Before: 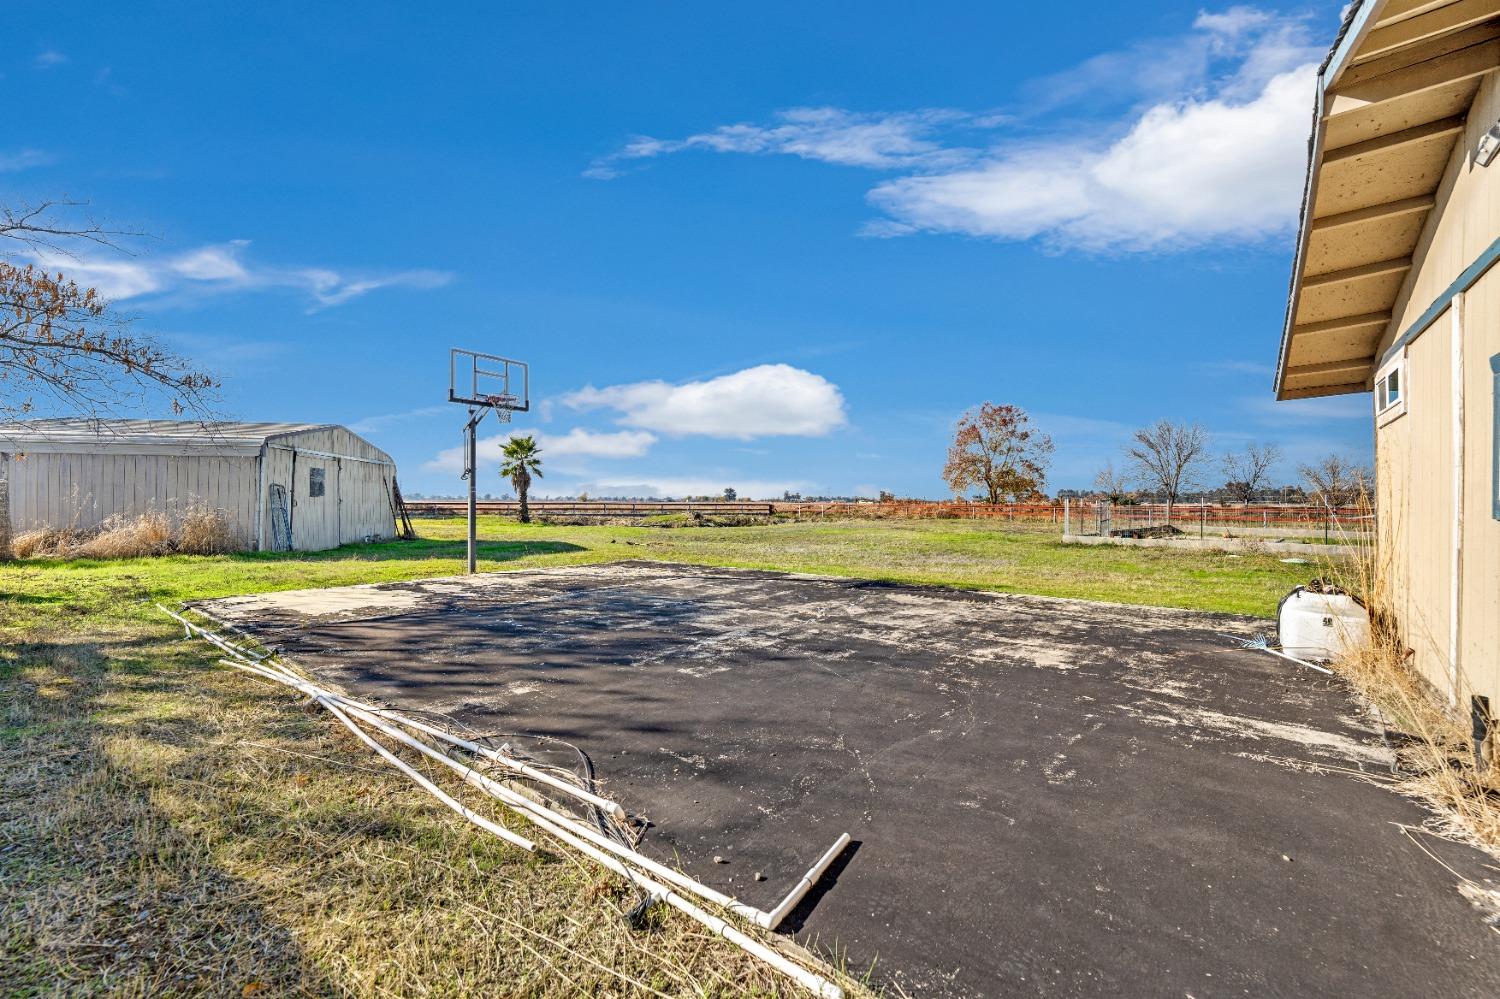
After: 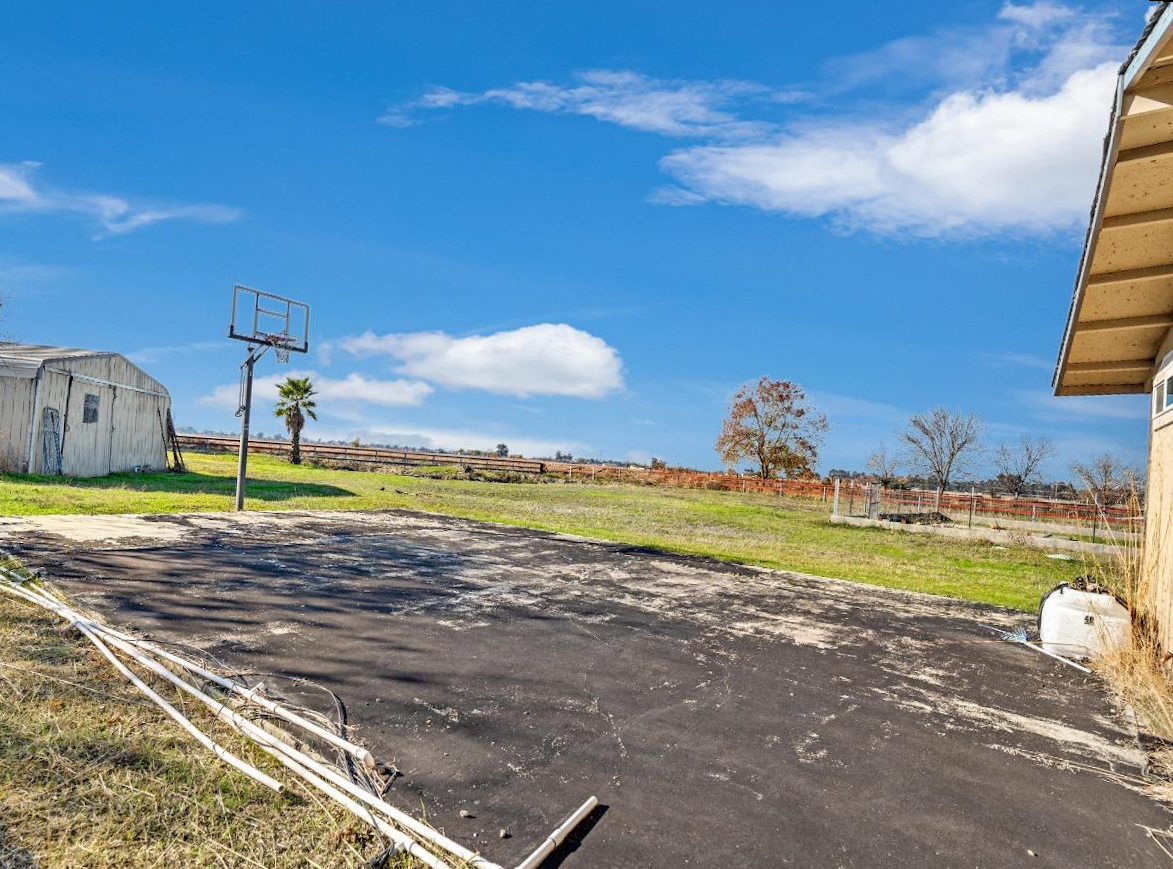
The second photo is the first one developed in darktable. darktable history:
rotate and perspective: rotation 4.1°, automatic cropping off
crop: left 16.768%, top 8.653%, right 8.362%, bottom 12.485%
